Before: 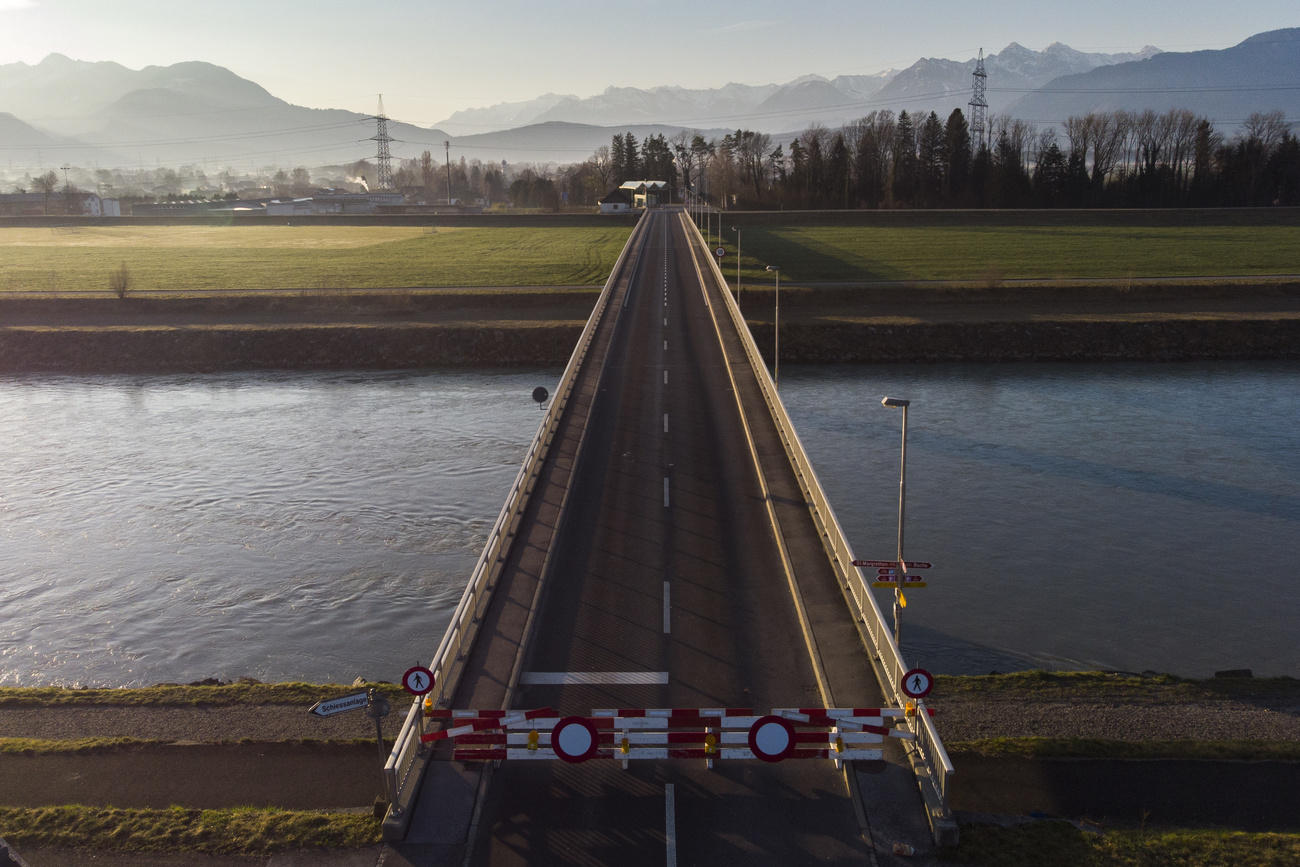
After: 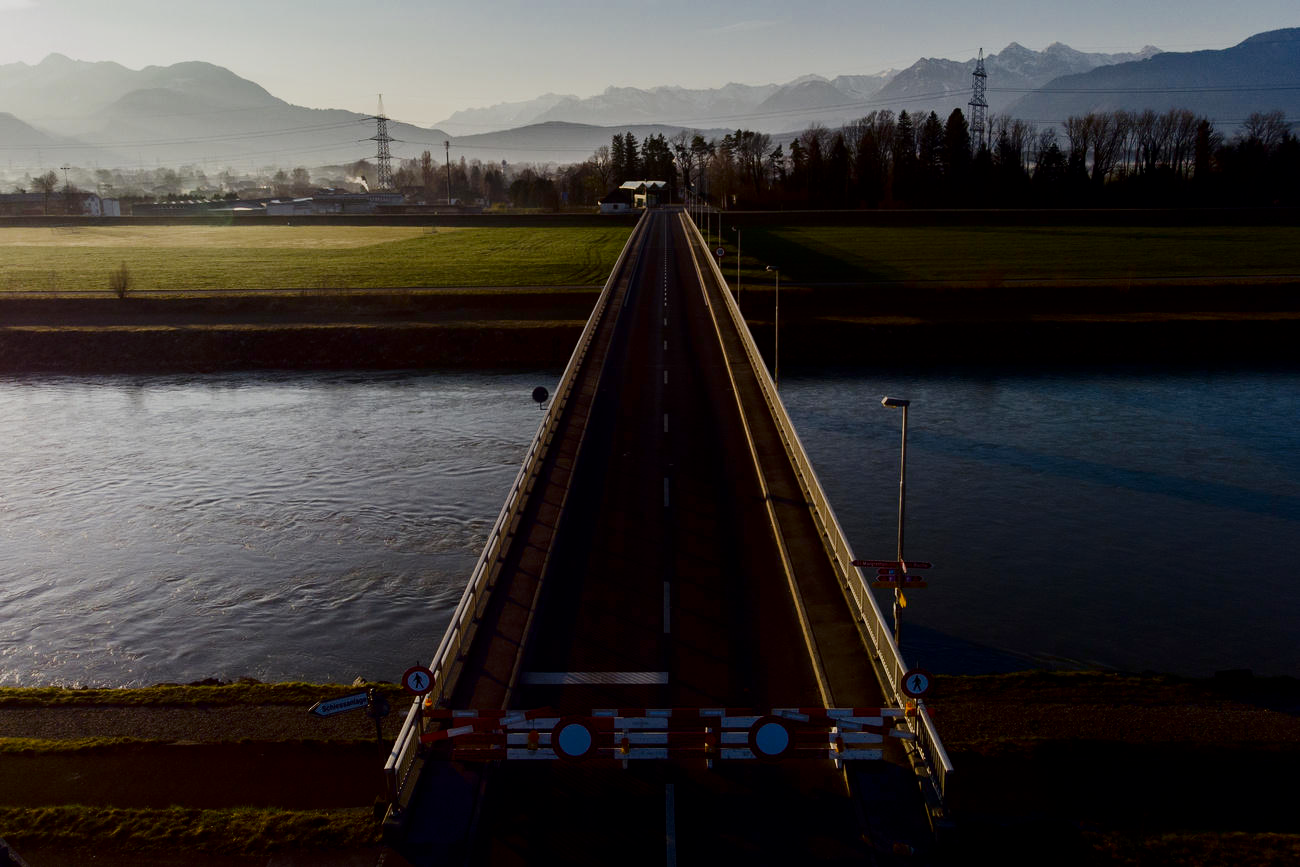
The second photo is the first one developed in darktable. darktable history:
filmic rgb: black relative exposure -7.65 EV, white relative exposure 4.56 EV, hardness 3.61
contrast brightness saturation: contrast 0.087, brightness -0.582, saturation 0.171
tone equalizer: -8 EV -0.782 EV, -7 EV -0.739 EV, -6 EV -0.639 EV, -5 EV -0.389 EV, -3 EV 0.376 EV, -2 EV 0.6 EV, -1 EV 0.691 EV, +0 EV 0.742 EV
